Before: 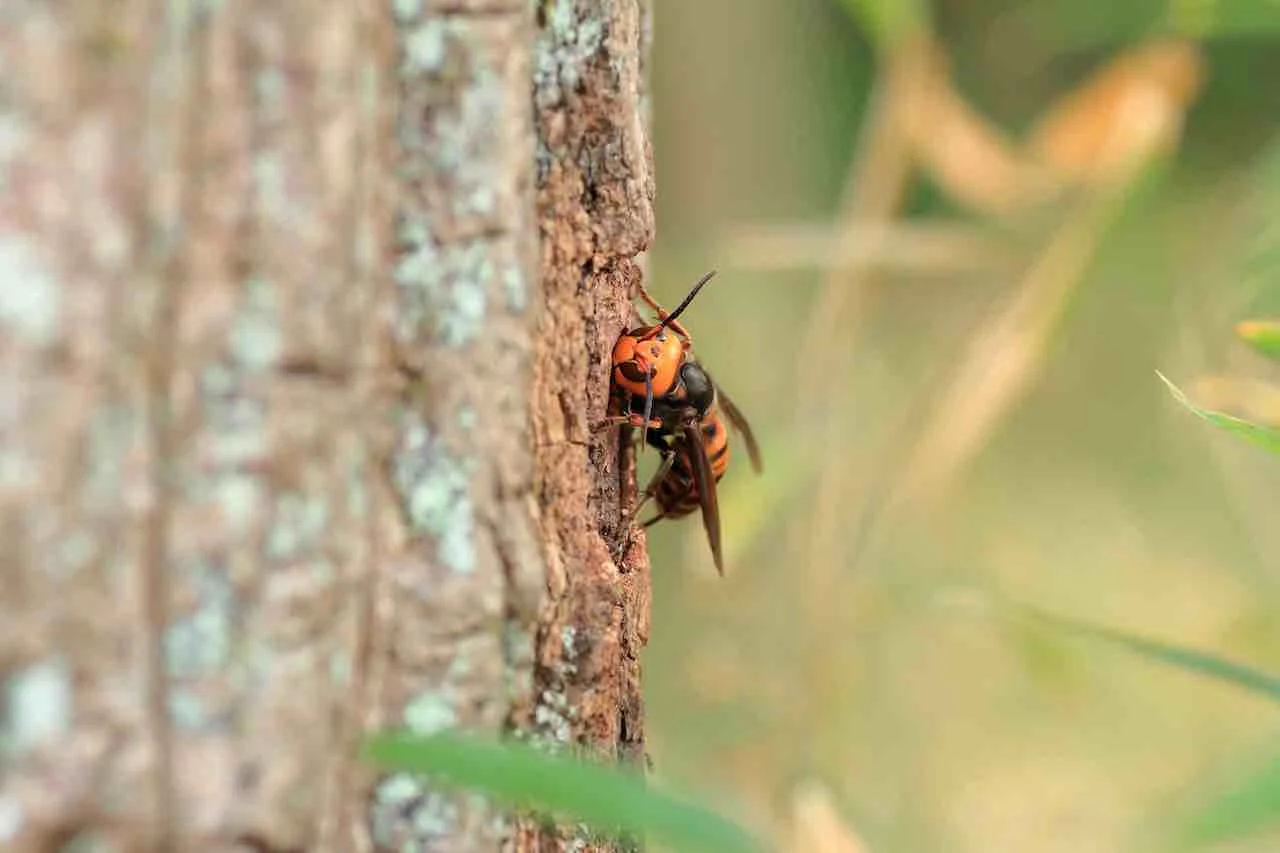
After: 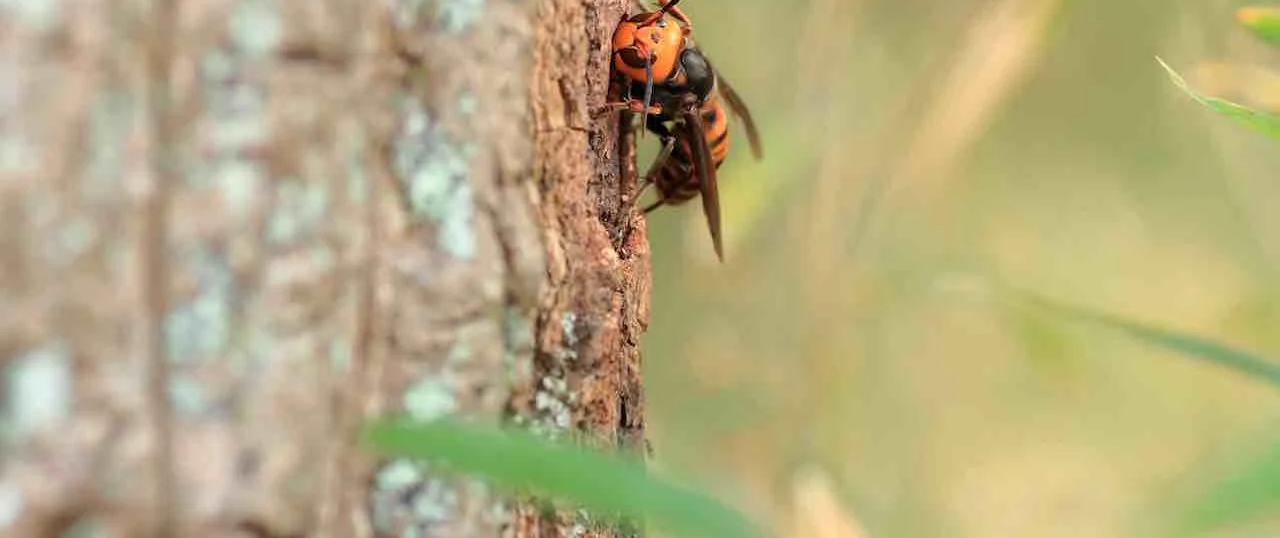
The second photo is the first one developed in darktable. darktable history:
crop and rotate: top 36.896%
